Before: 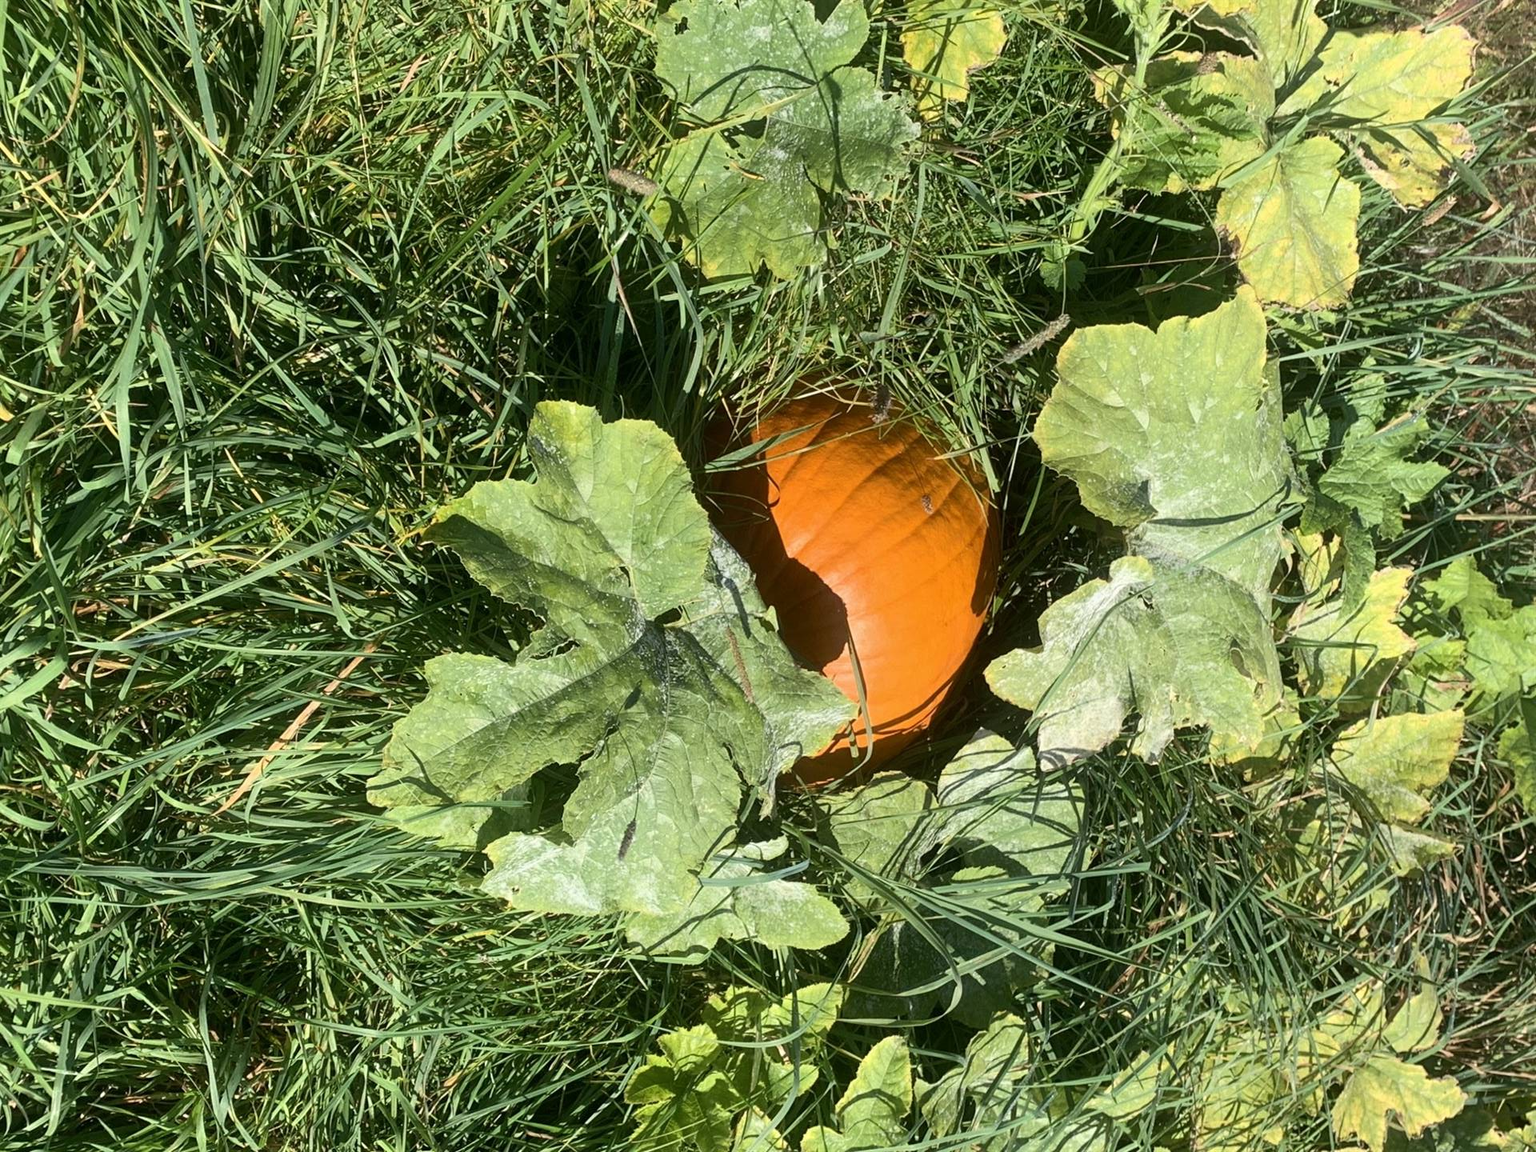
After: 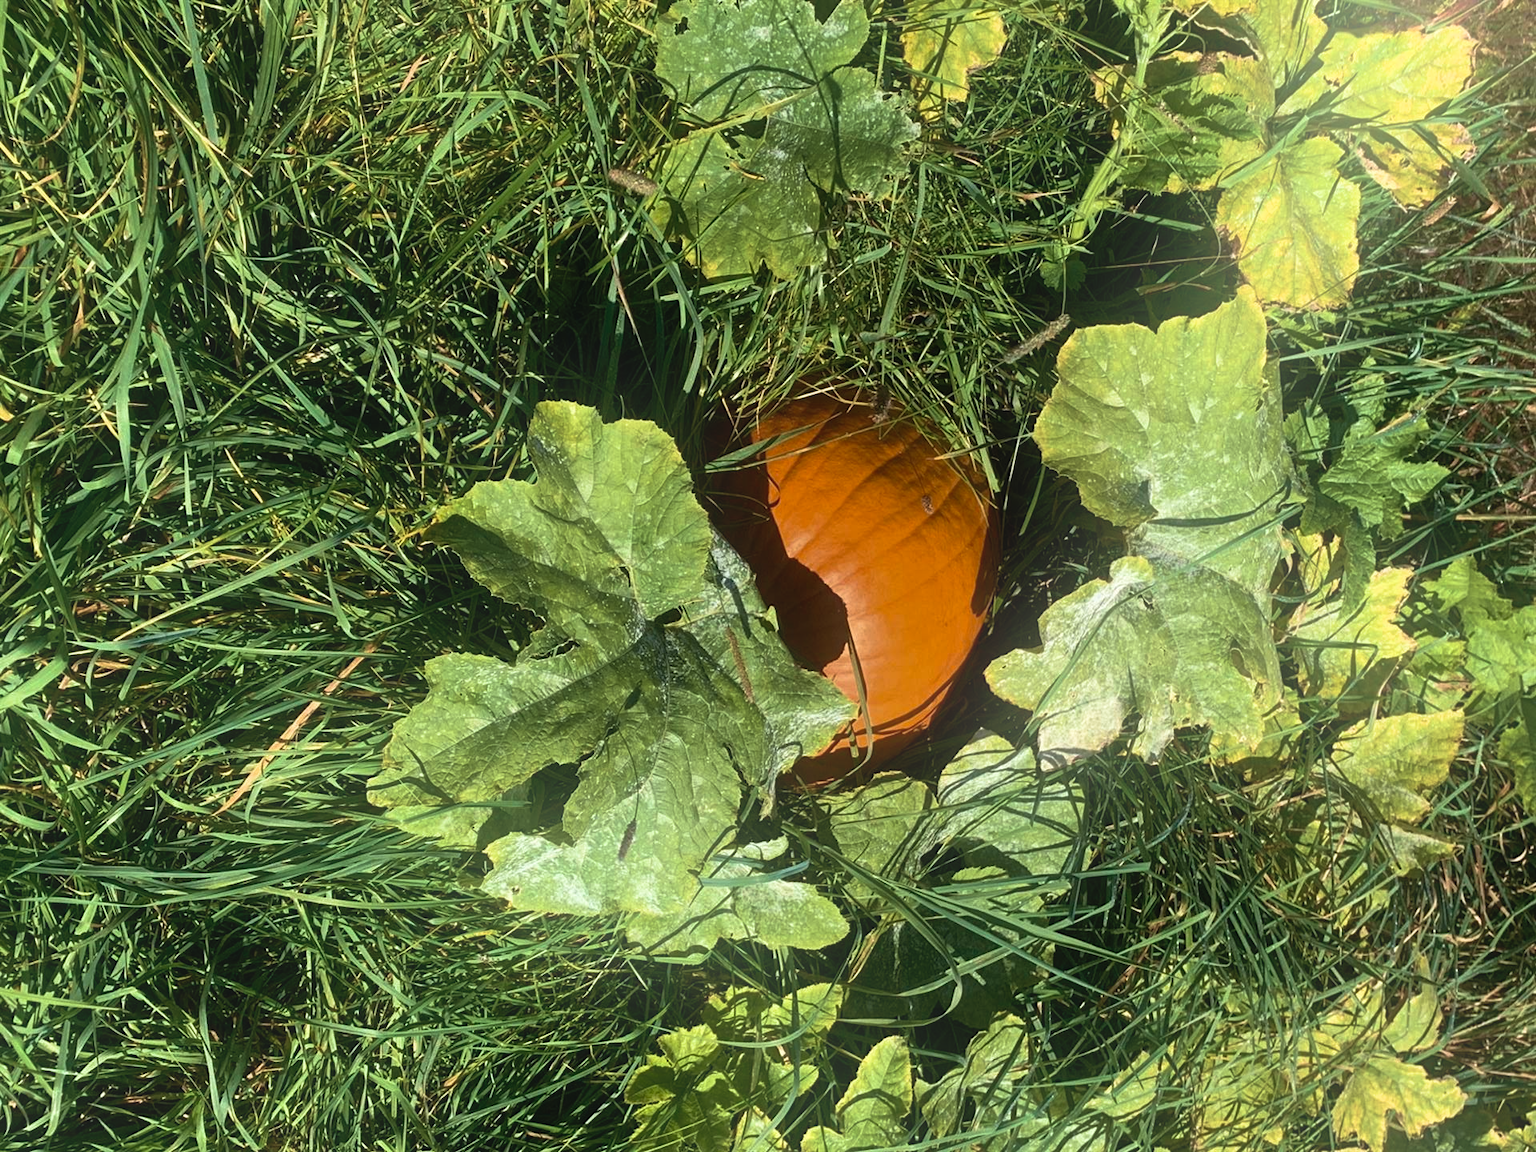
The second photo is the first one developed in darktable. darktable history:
shadows and highlights: radius 108.52, shadows 40.68, highlights -72.88, low approximation 0.01, soften with gaussian
rgb curve: curves: ch0 [(0, 0) (0.415, 0.237) (1, 1)]
contrast brightness saturation: saturation -0.1
velvia: strength 45%
bloom: on, module defaults
